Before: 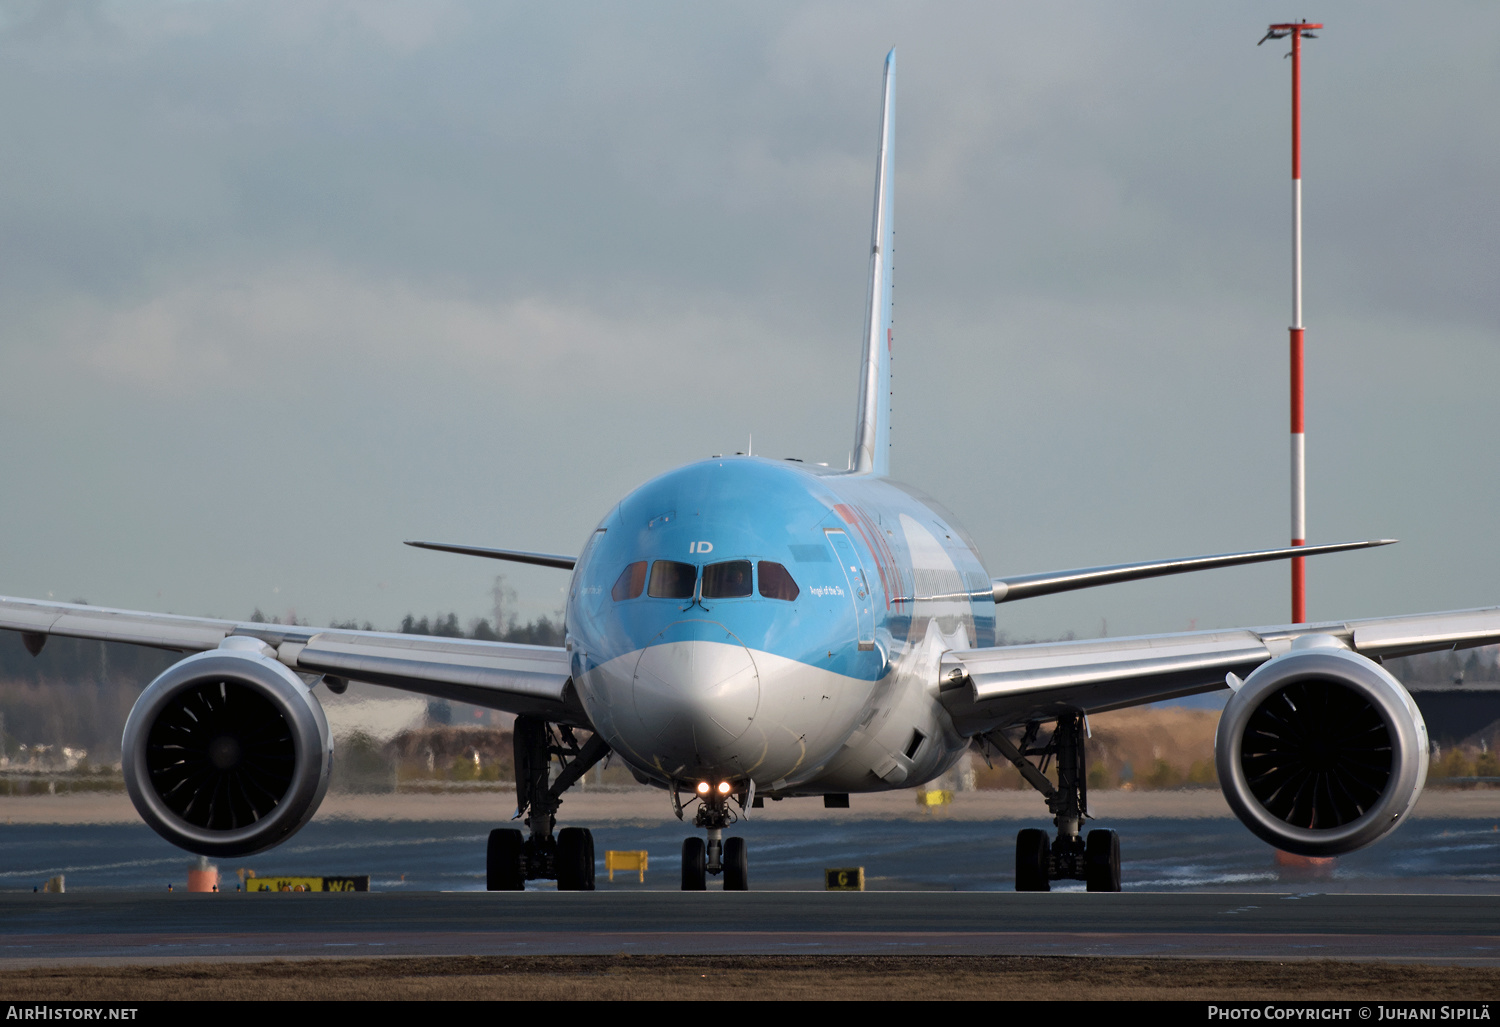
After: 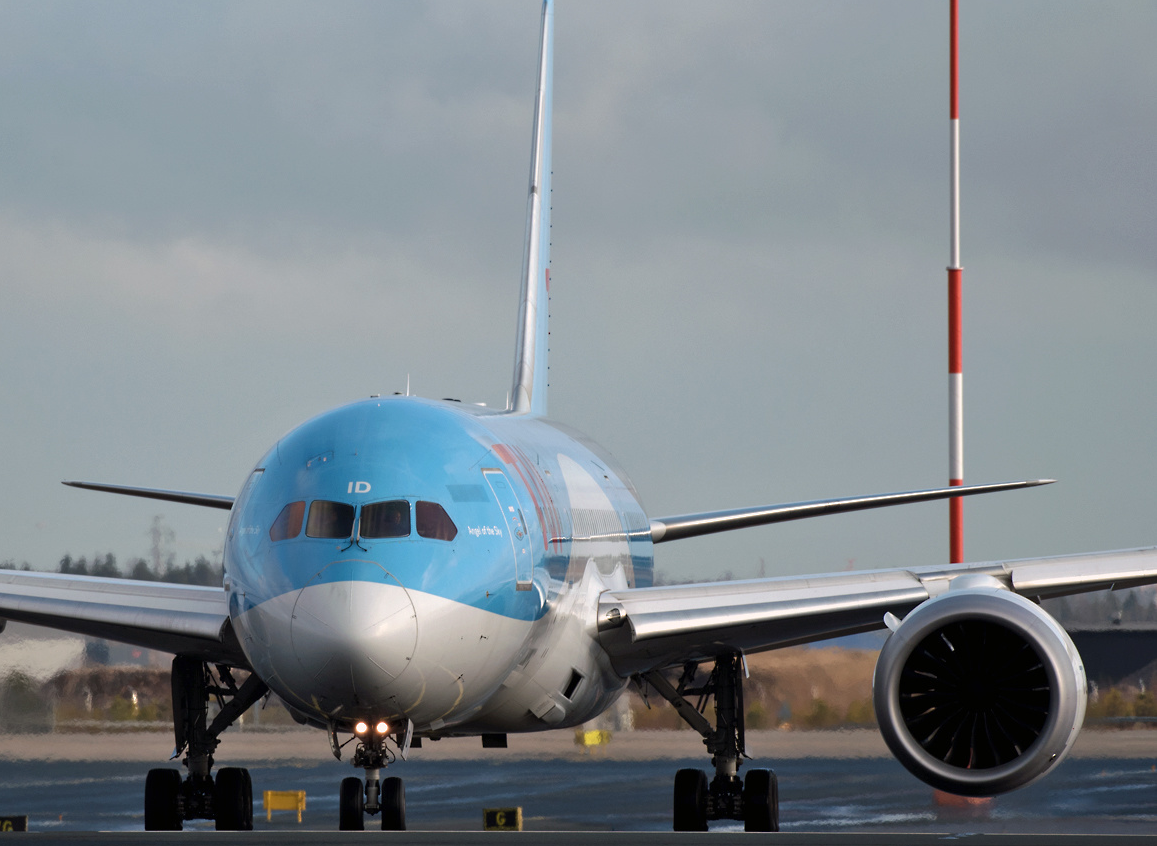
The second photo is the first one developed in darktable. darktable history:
crop: left 22.845%, top 5.894%, bottom 11.576%
